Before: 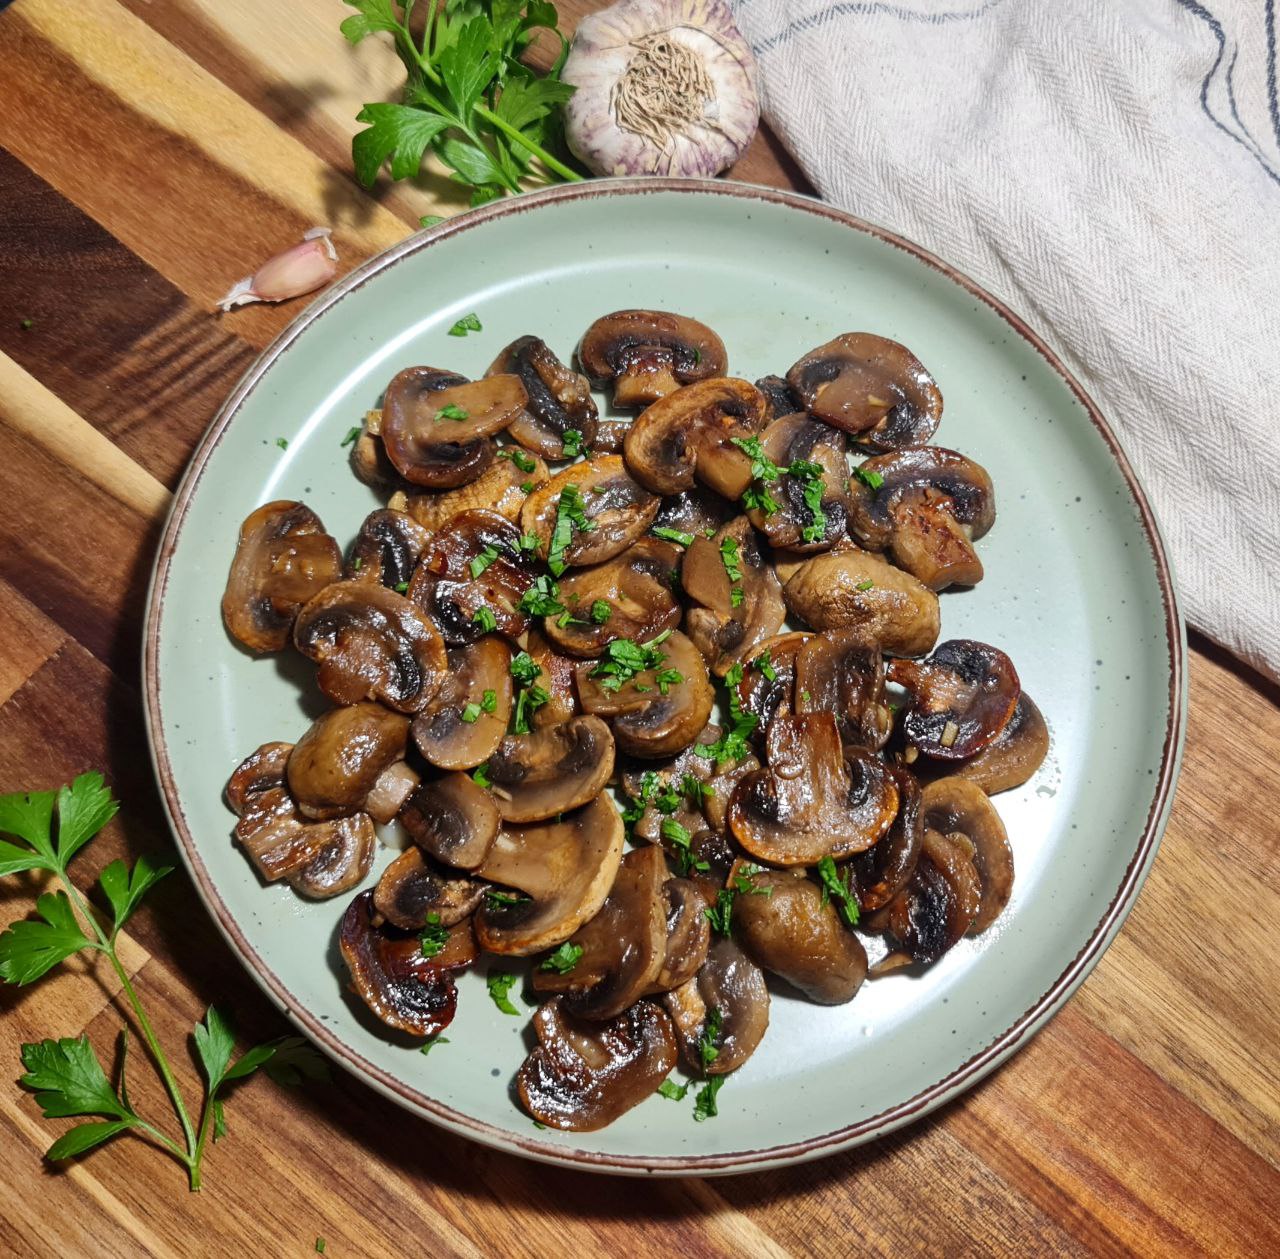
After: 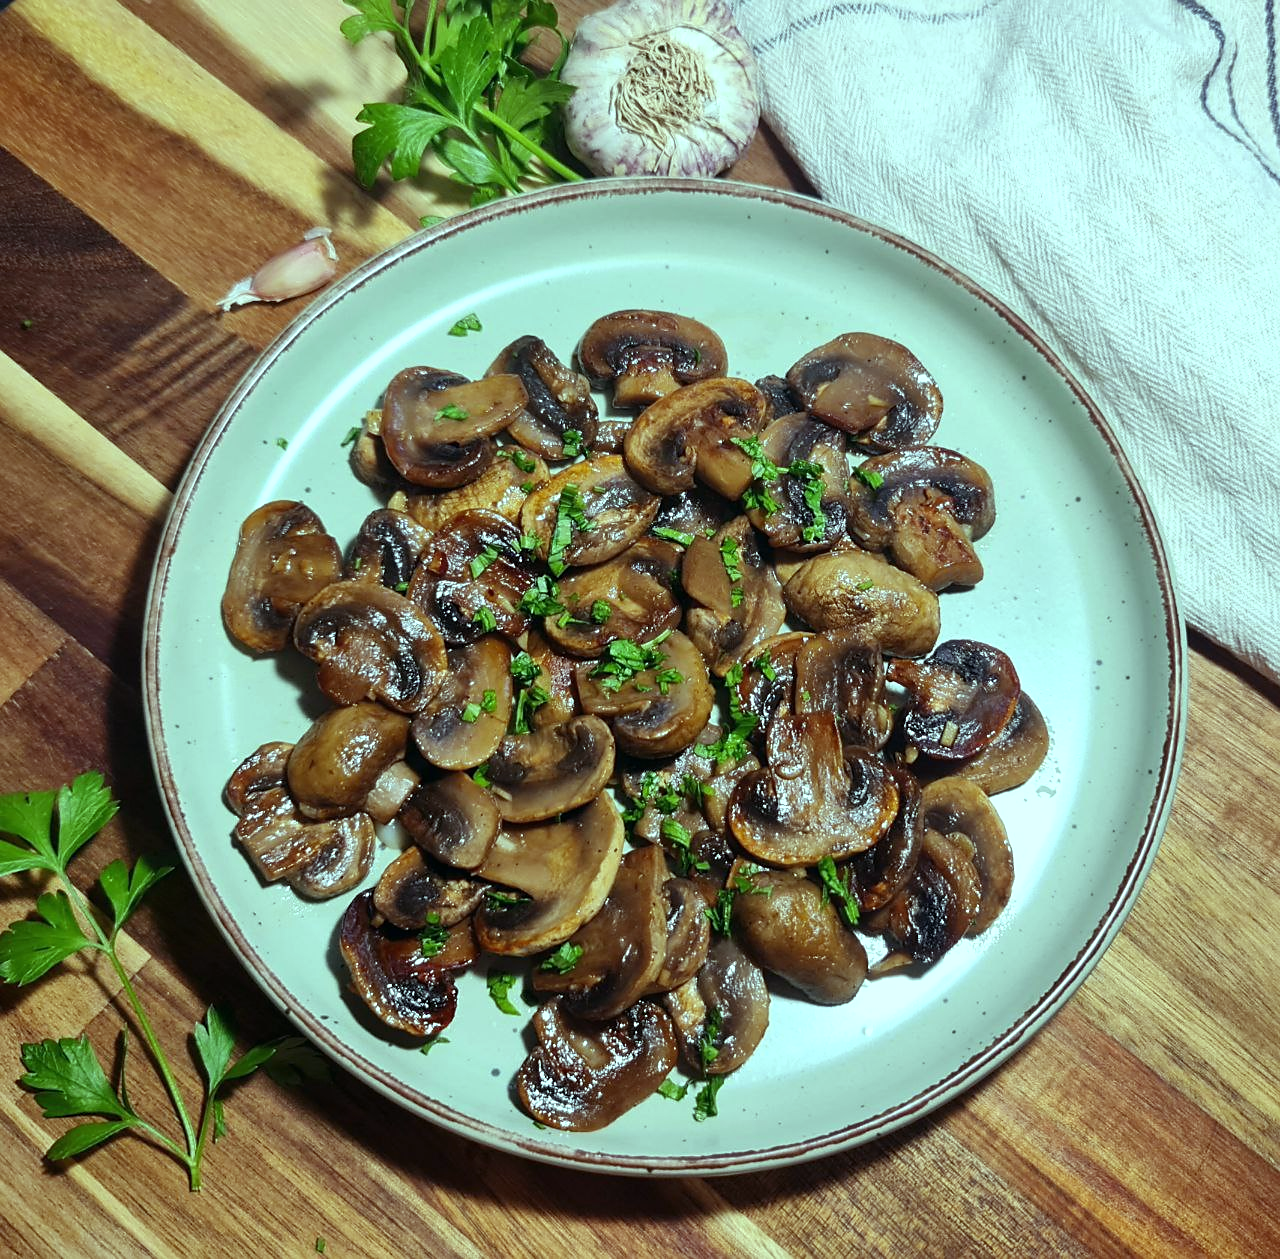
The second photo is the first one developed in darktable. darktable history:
color balance: mode lift, gamma, gain (sRGB), lift [0.997, 0.979, 1.021, 1.011], gamma [1, 1.084, 0.916, 0.998], gain [1, 0.87, 1.13, 1.101], contrast 4.55%, contrast fulcrum 38.24%, output saturation 104.09%
sharpen: radius 1.458, amount 0.398, threshold 1.271
tone equalizer: on, module defaults
